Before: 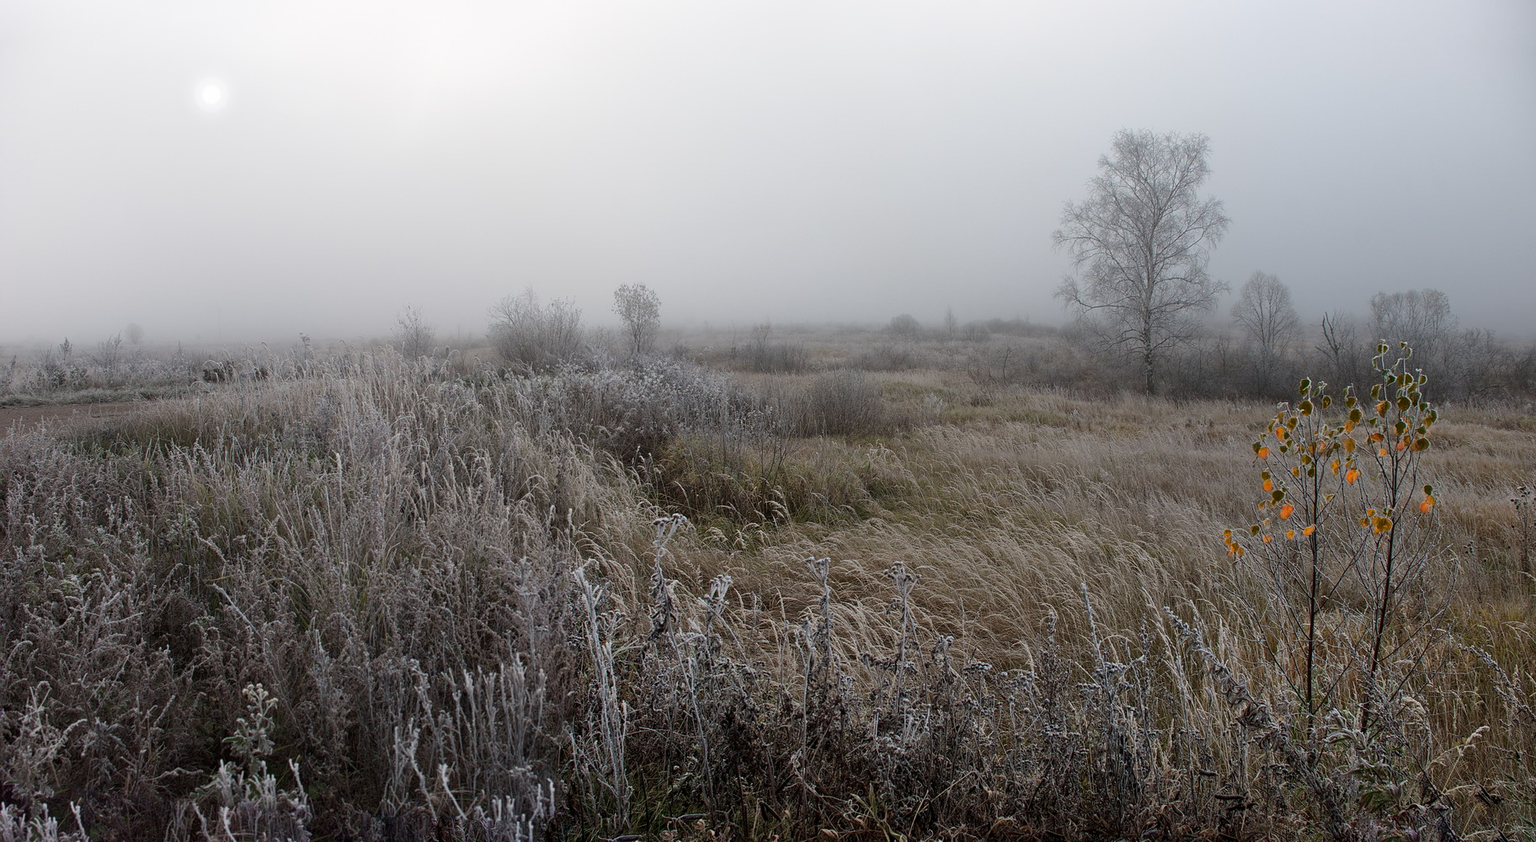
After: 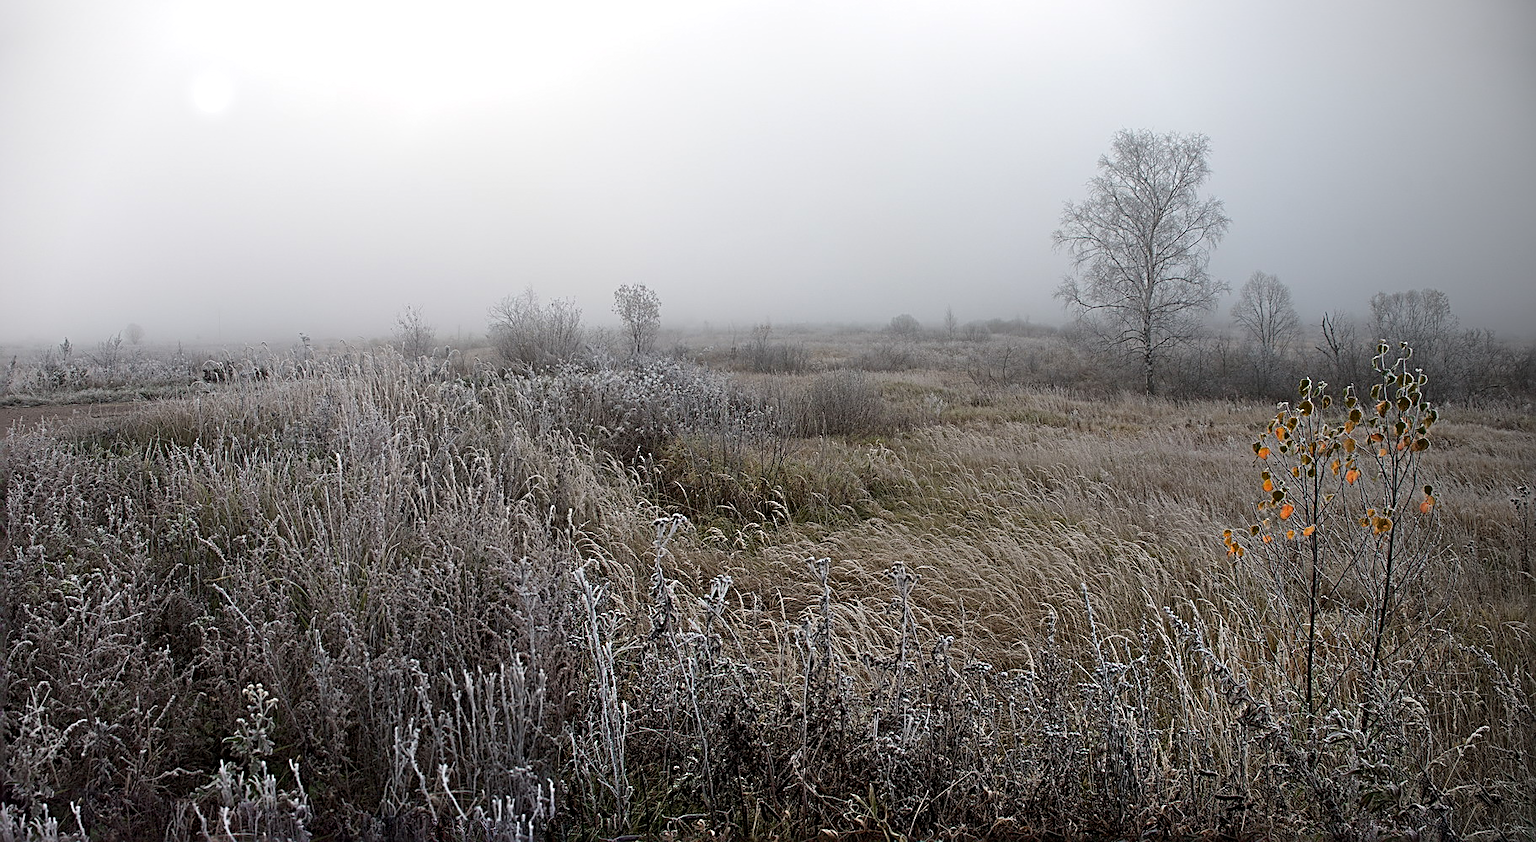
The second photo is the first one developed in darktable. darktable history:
exposure: black level correction 0.001, exposure 0.194 EV, compensate highlight preservation false
sharpen: radius 3.051, amount 0.773
vignetting: center (-0.149, 0.02)
